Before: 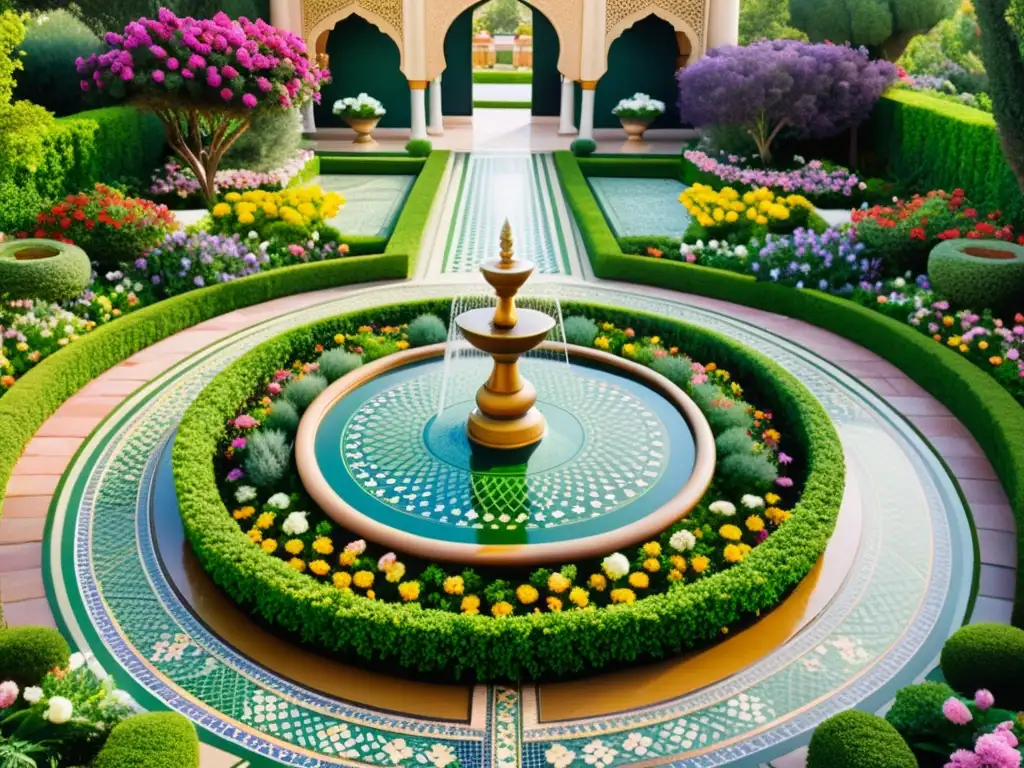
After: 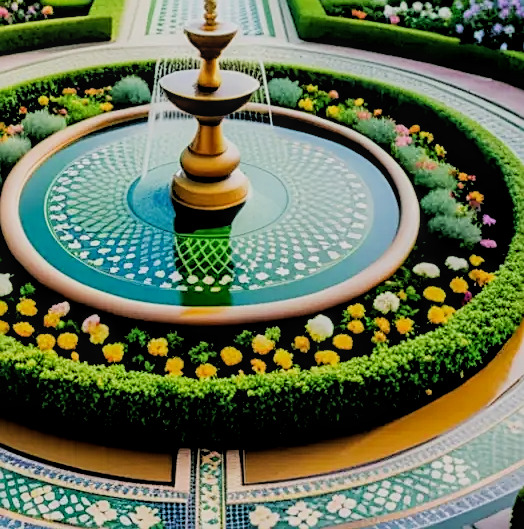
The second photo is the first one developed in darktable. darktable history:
crop and rotate: left 28.93%, top 31.08%, right 19.812%
filmic rgb: black relative exposure -2.74 EV, white relative exposure 4.56 EV, hardness 1.77, contrast 1.243
sharpen: on, module defaults
local contrast: on, module defaults
